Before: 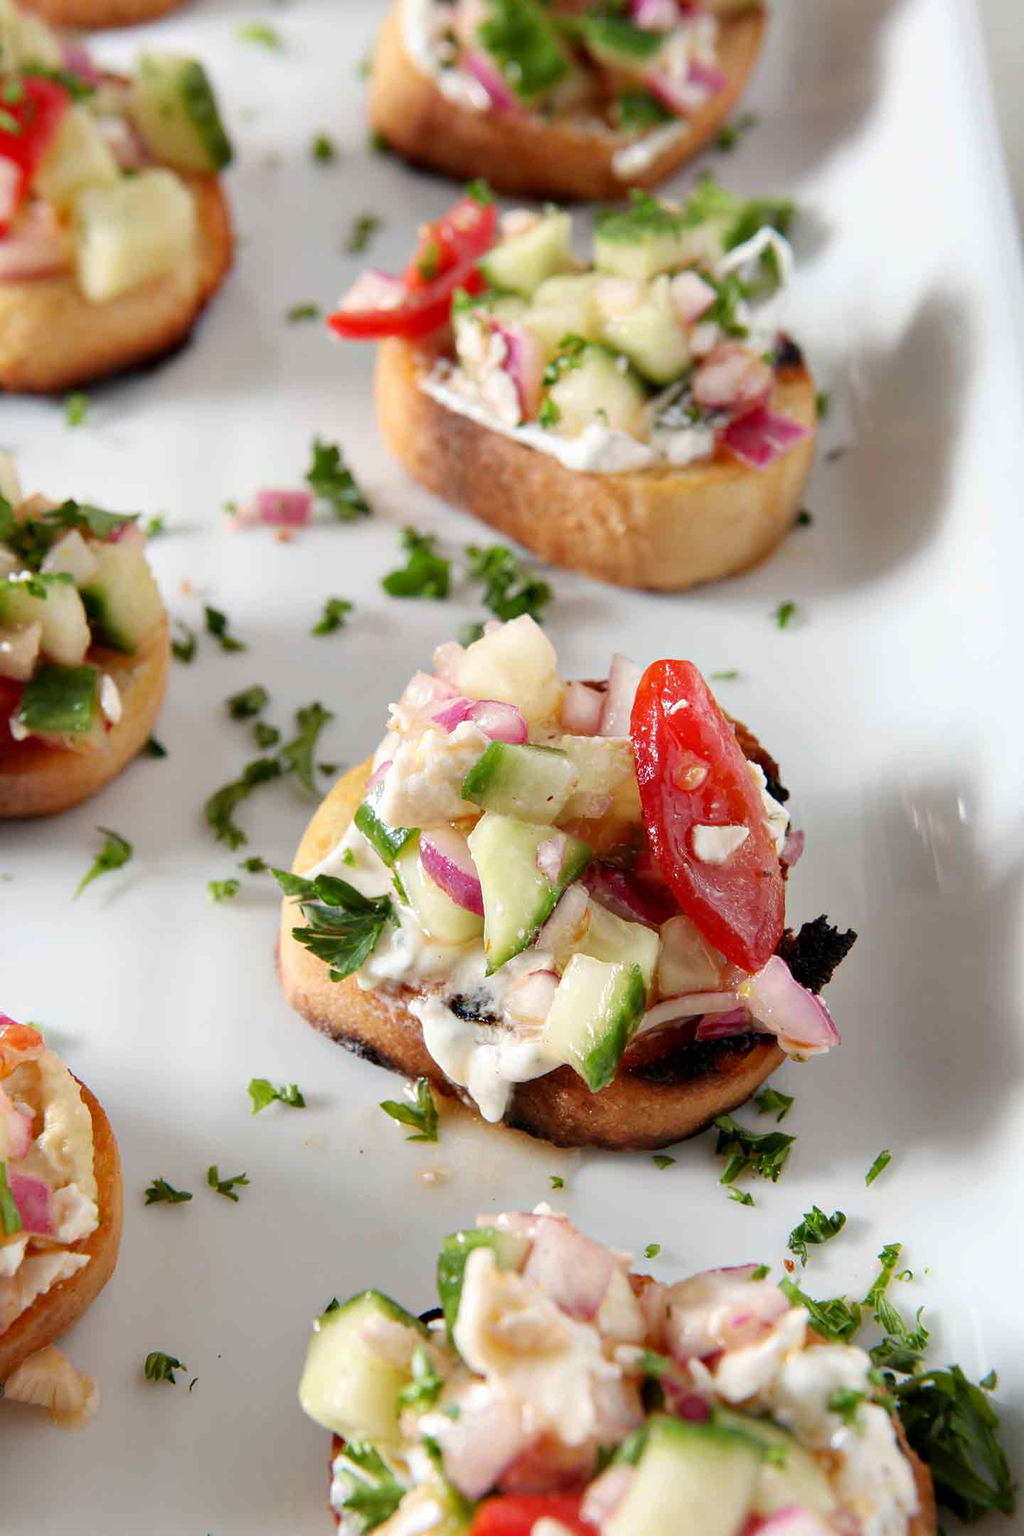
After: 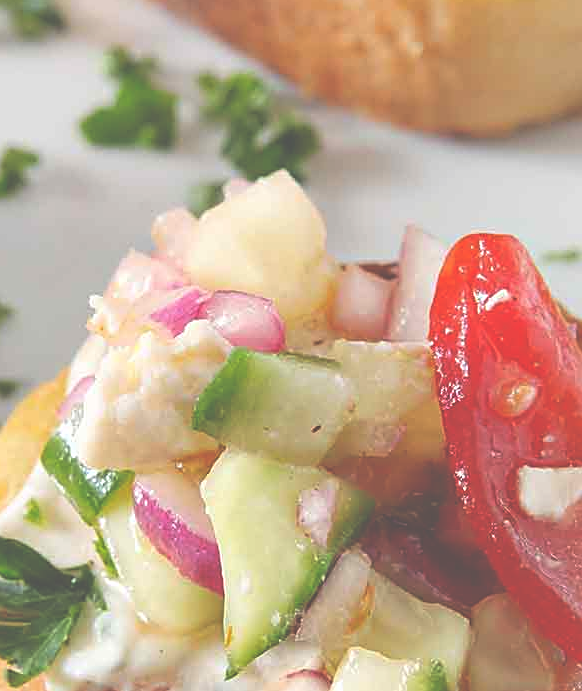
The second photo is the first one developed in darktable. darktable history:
color balance rgb: linear chroma grading › global chroma 6.48%, perceptual saturation grading › global saturation 12.96%, global vibrance 6.02%
sharpen: on, module defaults
exposure: black level correction -0.087, compensate highlight preservation false
crop: left 31.751%, top 32.172%, right 27.8%, bottom 35.83%
